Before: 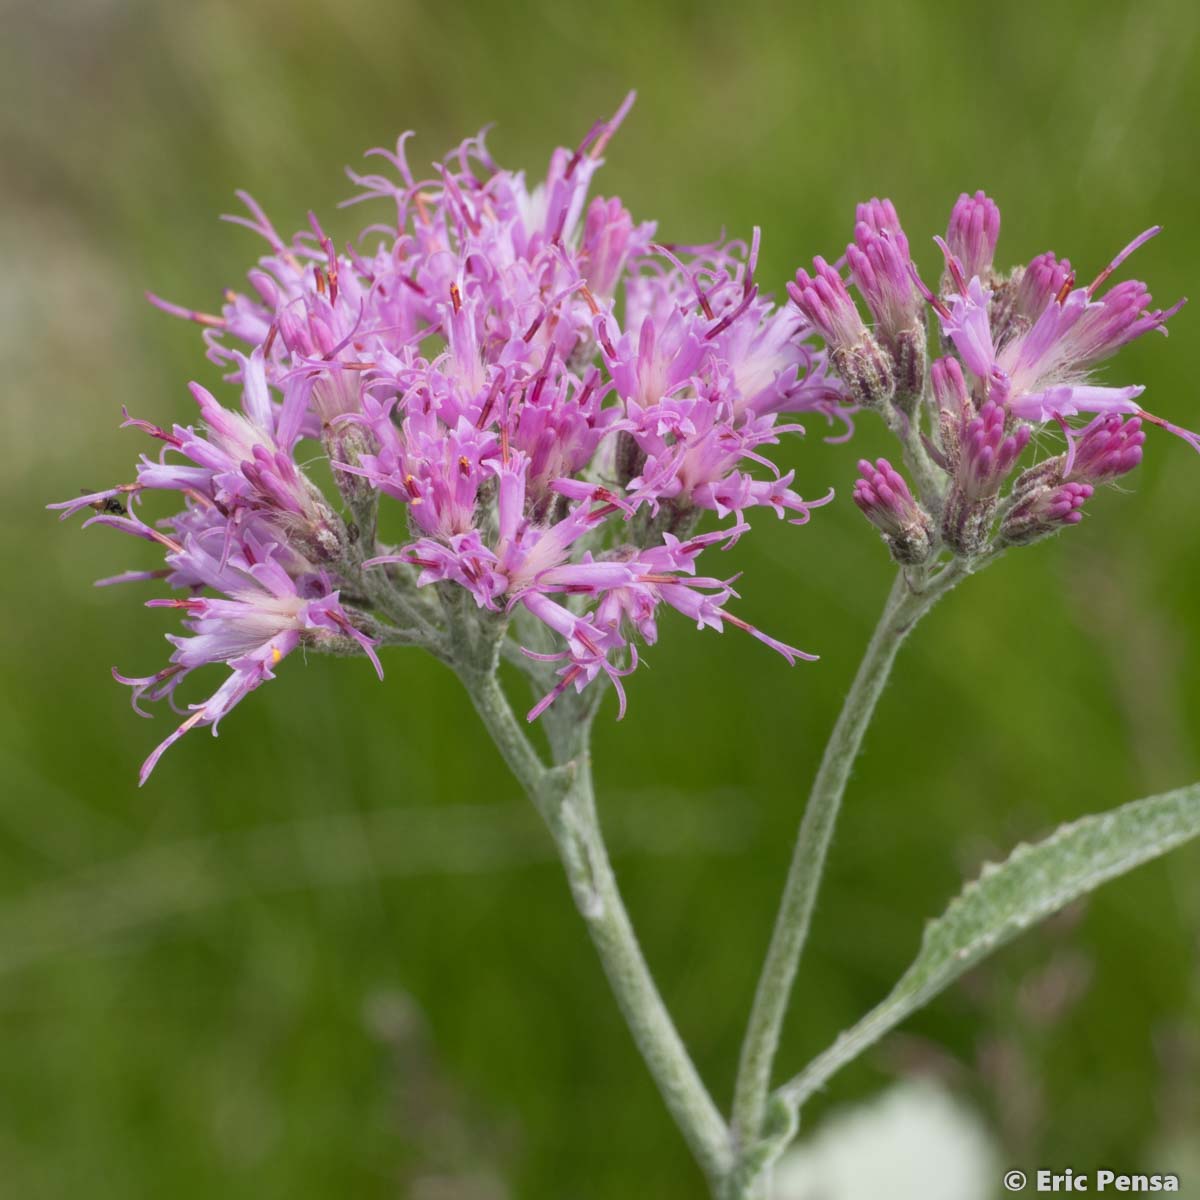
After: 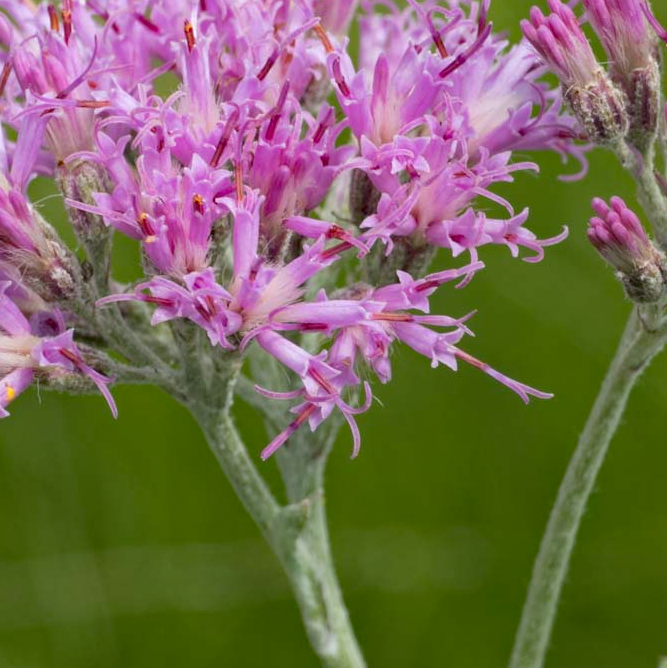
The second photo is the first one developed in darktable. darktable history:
crop and rotate: left 22.199%, top 21.836%, right 22.213%, bottom 22.441%
haze removal: strength 0.284, distance 0.255, compatibility mode true, adaptive false
